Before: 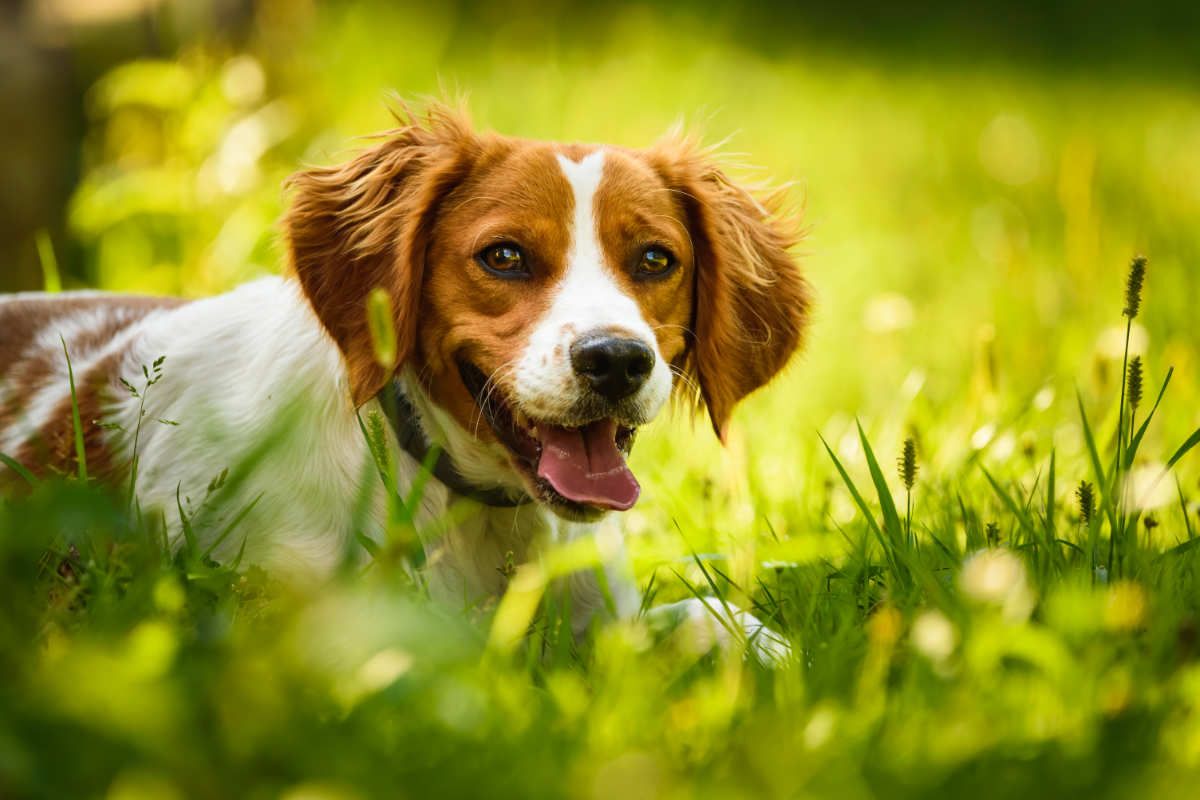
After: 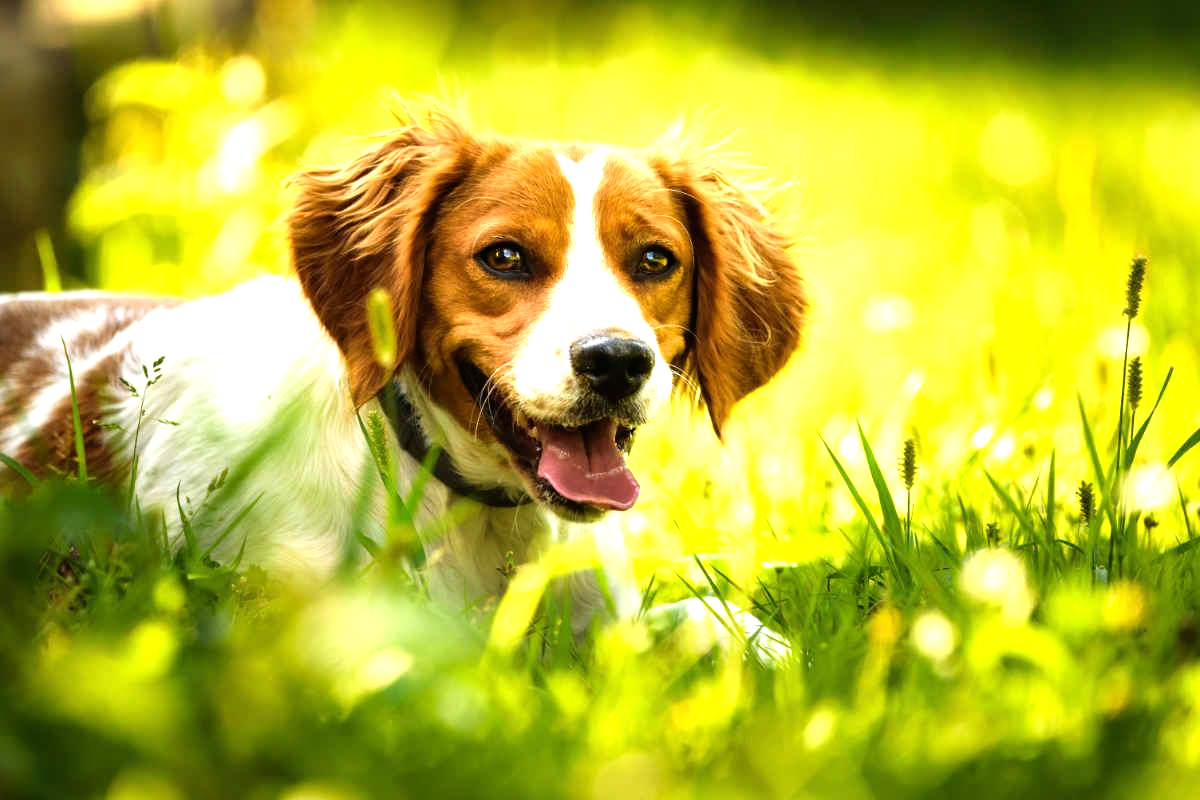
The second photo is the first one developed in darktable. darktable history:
tone equalizer: -8 EV -1.05 EV, -7 EV -1.03 EV, -6 EV -0.829 EV, -5 EV -0.607 EV, -3 EV 0.545 EV, -2 EV 0.892 EV, -1 EV 1.01 EV, +0 EV 1.06 EV, smoothing 1
